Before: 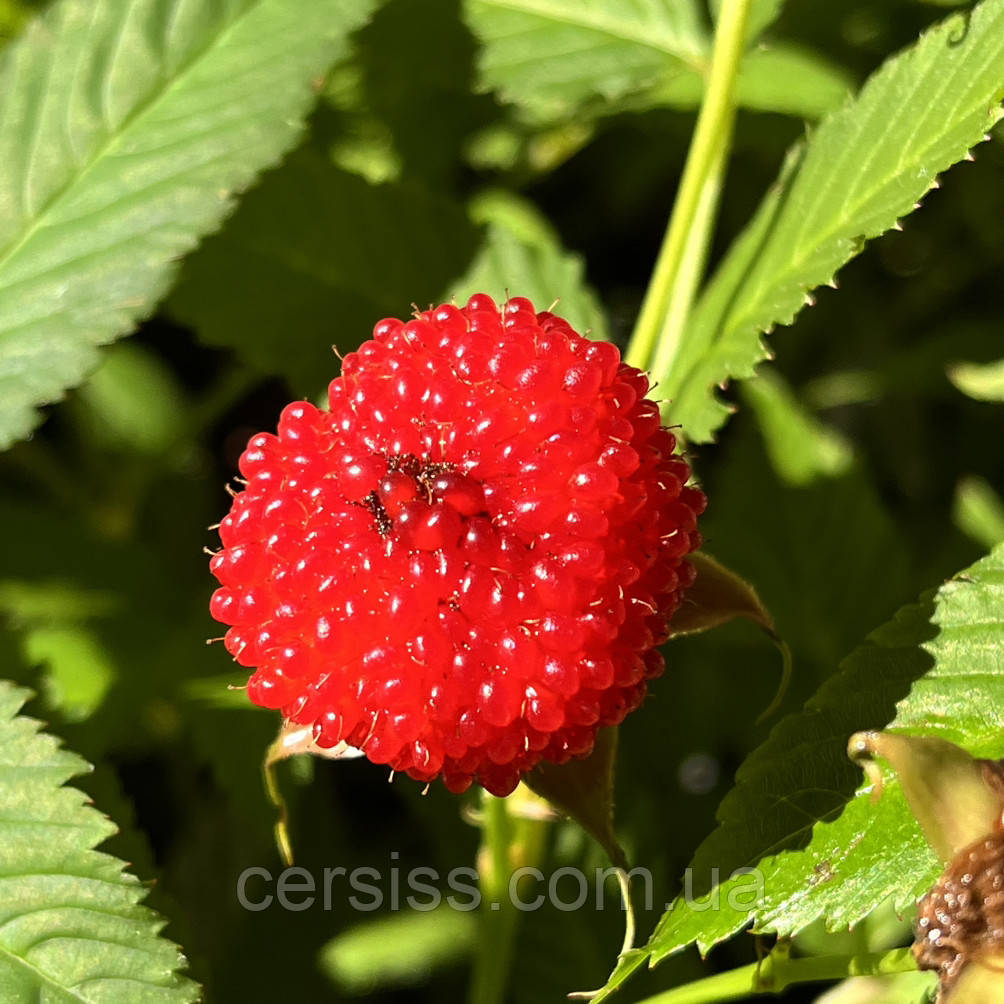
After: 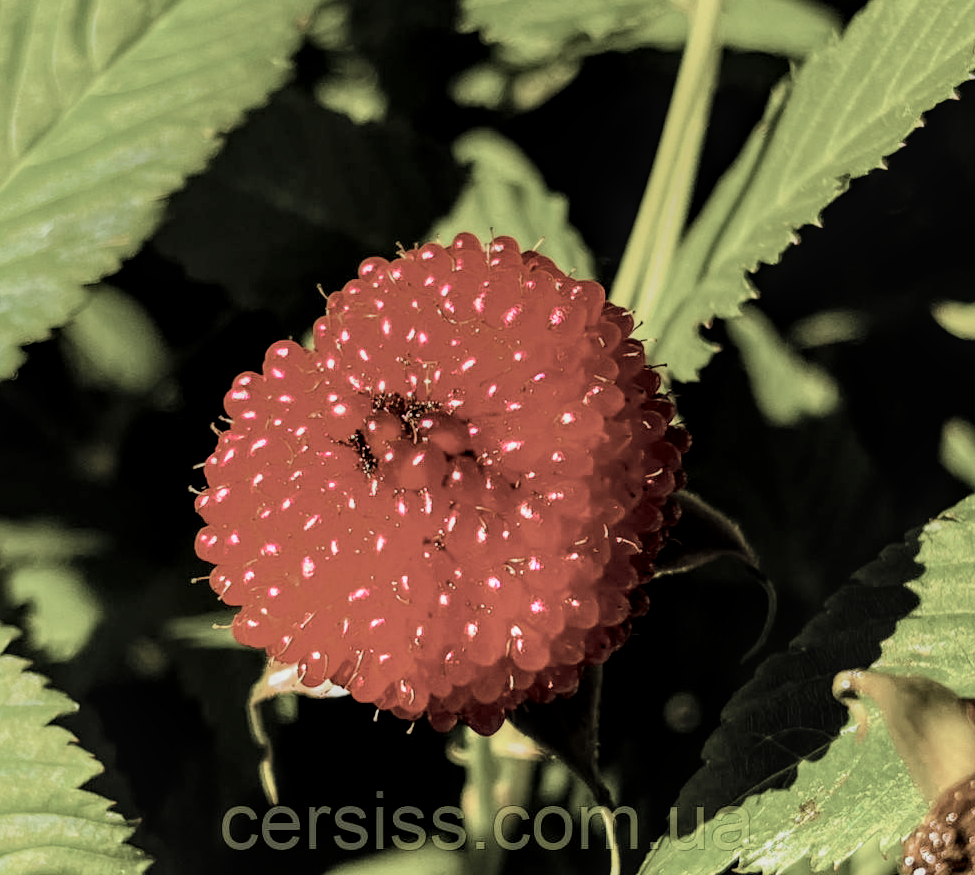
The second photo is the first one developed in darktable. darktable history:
color balance rgb: linear chroma grading › shadows 10%, linear chroma grading › highlights 10%, linear chroma grading › global chroma 15%, linear chroma grading › mid-tones 15%, perceptual saturation grading › global saturation 40%, perceptual saturation grading › highlights -25%, perceptual saturation grading › mid-tones 35%, perceptual saturation grading › shadows 35%, perceptual brilliance grading › global brilliance 11.29%, global vibrance 11.29%
tone equalizer: on, module defaults
filmic rgb: black relative exposure -5 EV, hardness 2.88, contrast 1.2
color zones: curves: ch0 [(0, 0.6) (0.129, 0.508) (0.193, 0.483) (0.429, 0.5) (0.571, 0.5) (0.714, 0.5) (0.857, 0.5) (1, 0.6)]; ch1 [(0, 0.481) (0.112, 0.245) (0.213, 0.223) (0.429, 0.233) (0.571, 0.231) (0.683, 0.242) (0.857, 0.296) (1, 0.481)]
crop: left 1.507%, top 6.147%, right 1.379%, bottom 6.637%
graduated density: rotation 5.63°, offset 76.9
local contrast: detail 130%
